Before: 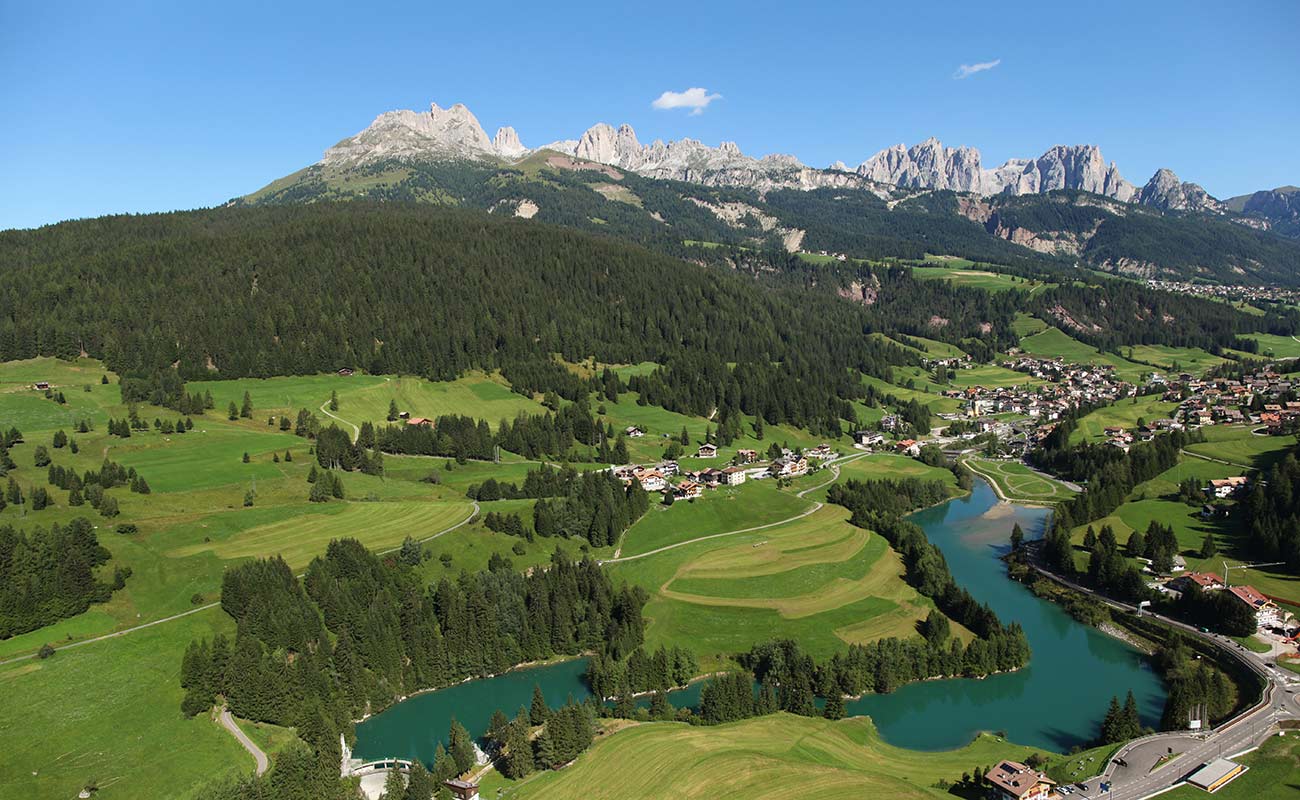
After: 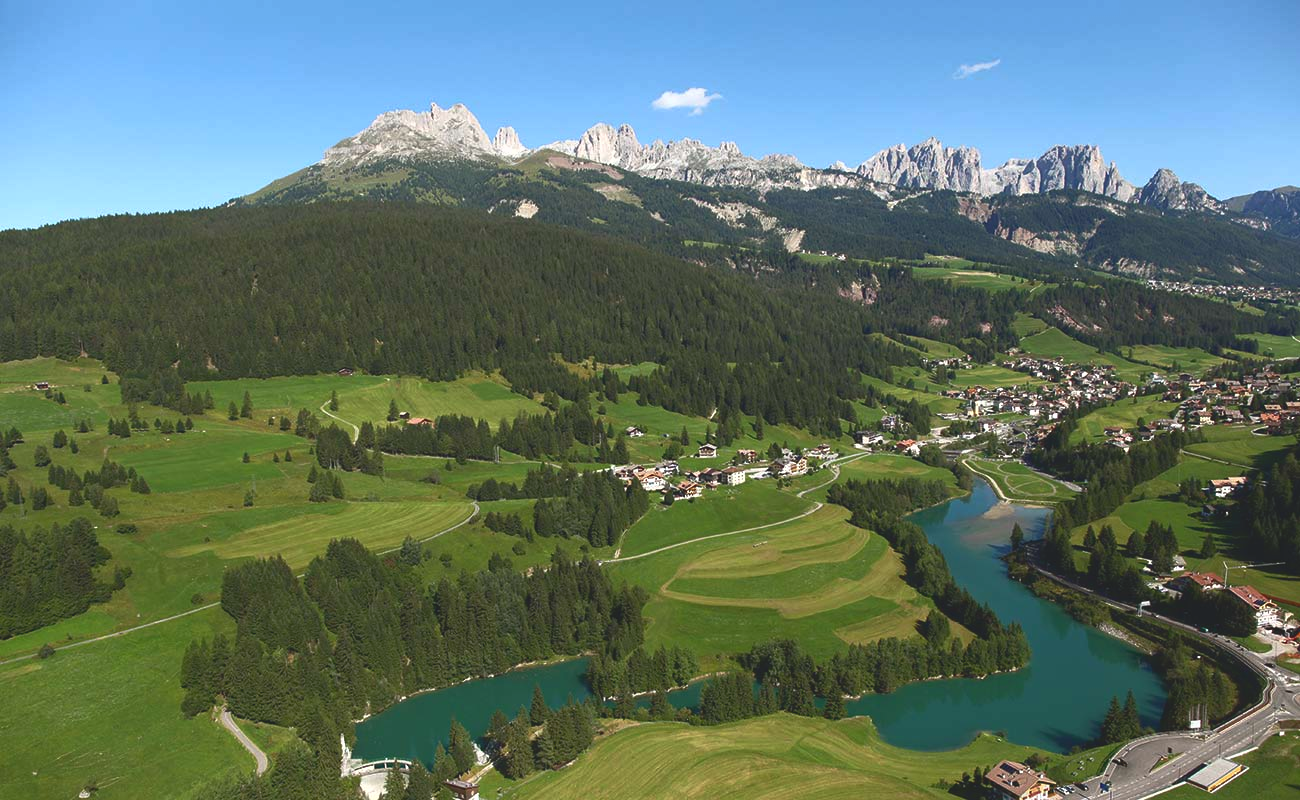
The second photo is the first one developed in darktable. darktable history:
contrast brightness saturation: contrast -0.11
tone curve: curves: ch0 [(0, 0.081) (0.483, 0.453) (0.881, 0.992)]
